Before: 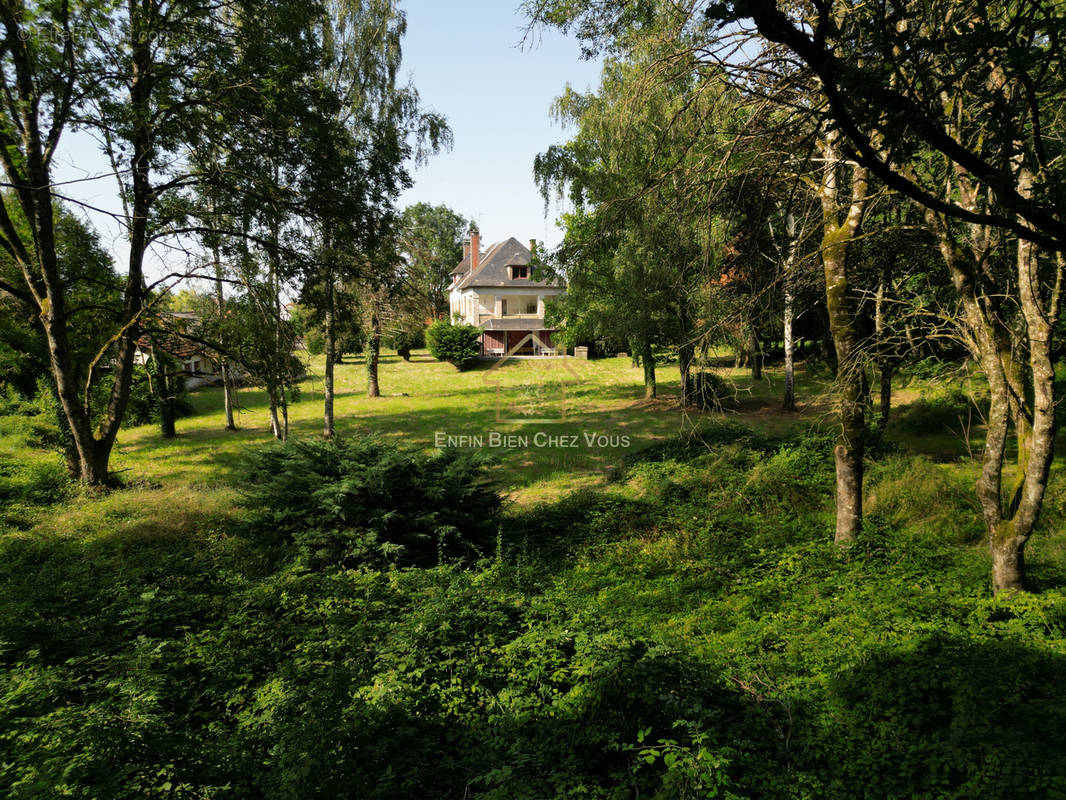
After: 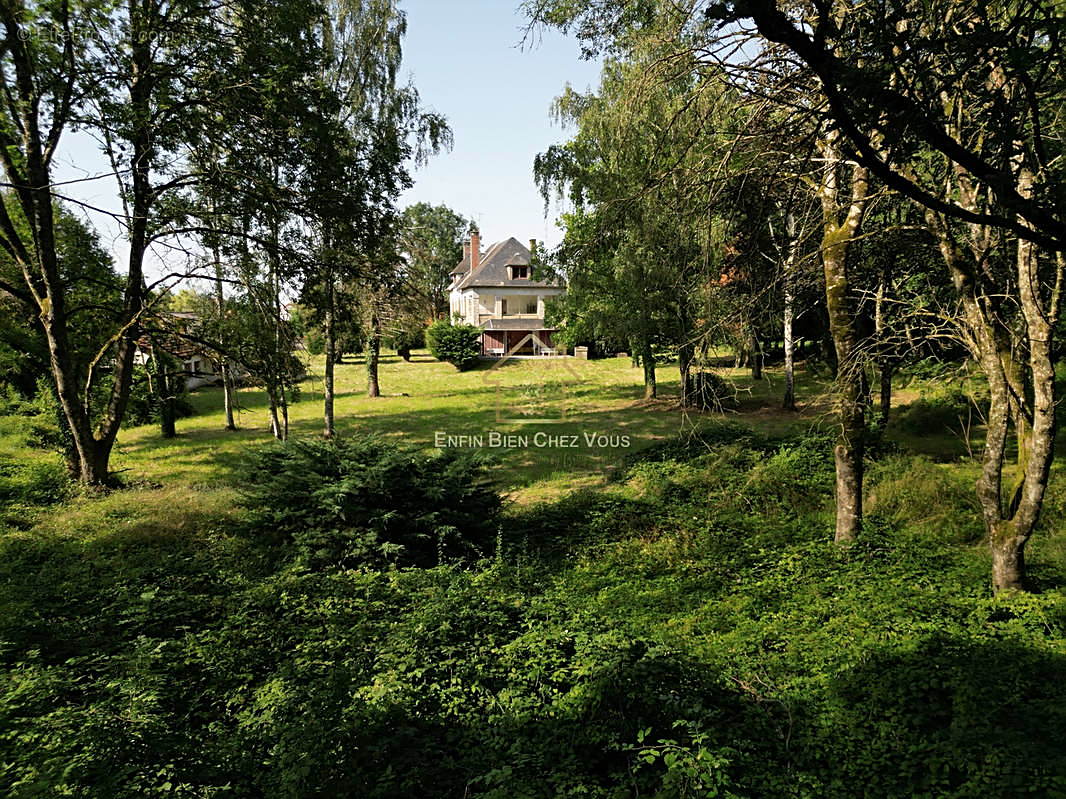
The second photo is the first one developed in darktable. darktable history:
sharpen: amount 0.566
contrast brightness saturation: saturation -0.065
crop: bottom 0.077%
